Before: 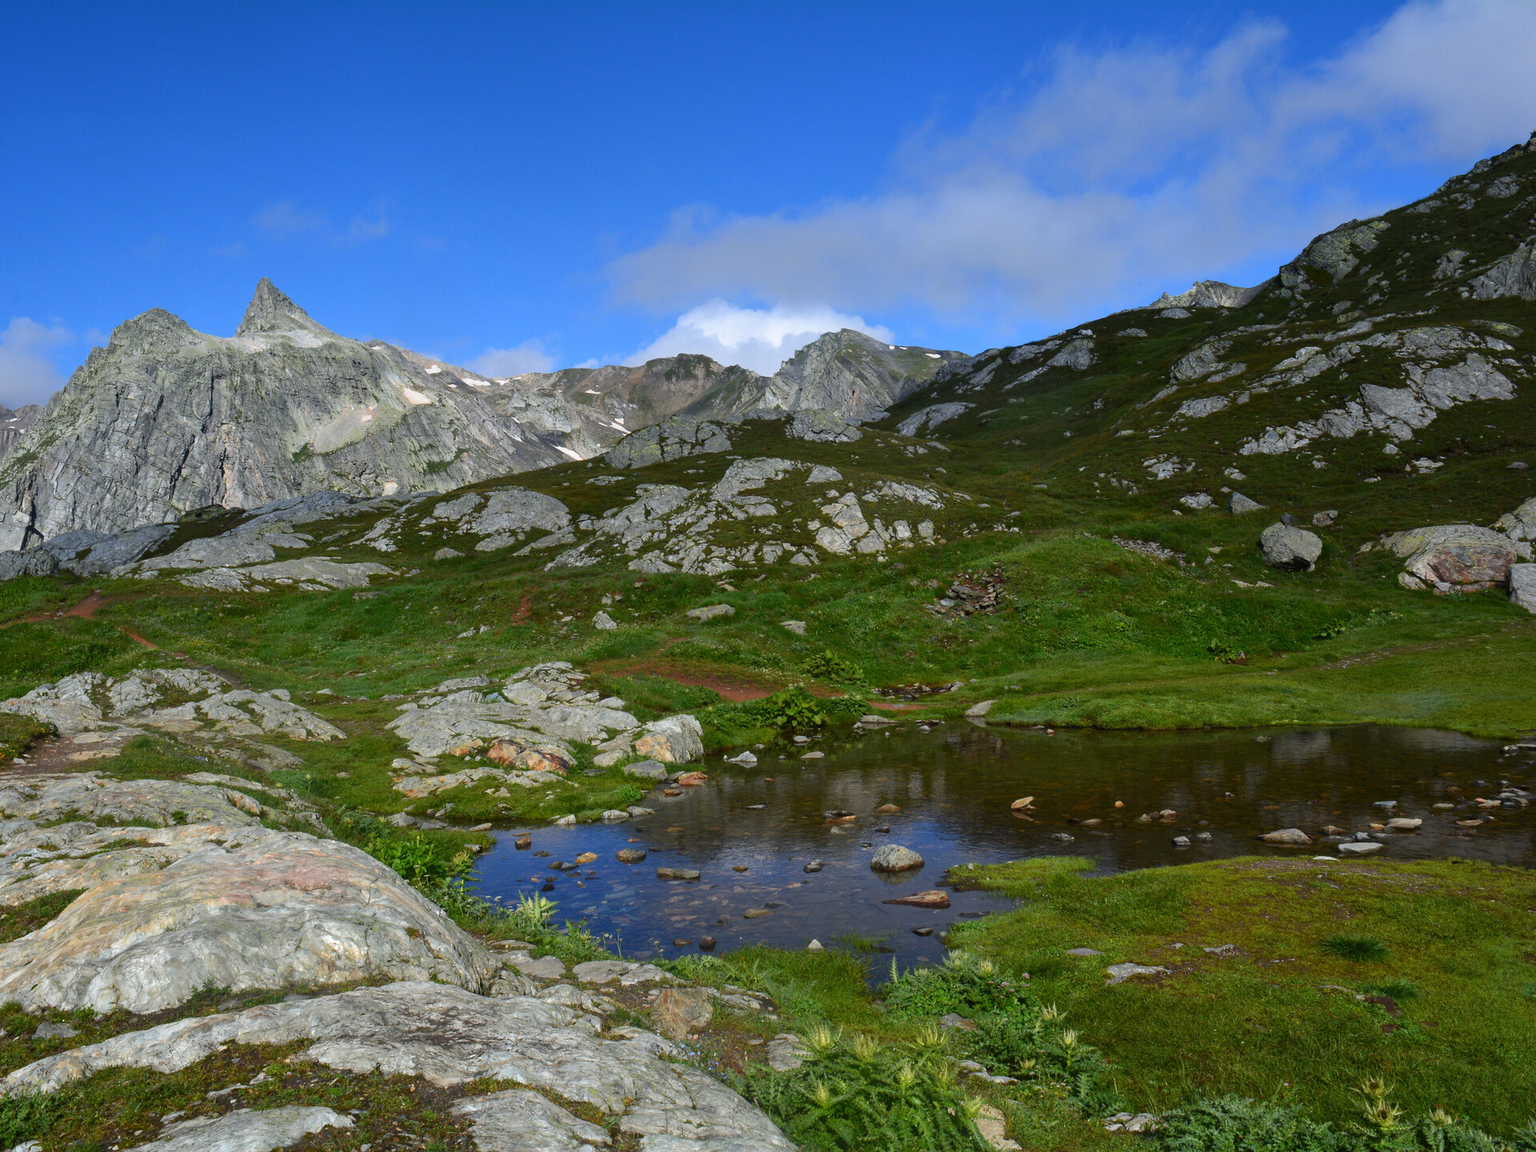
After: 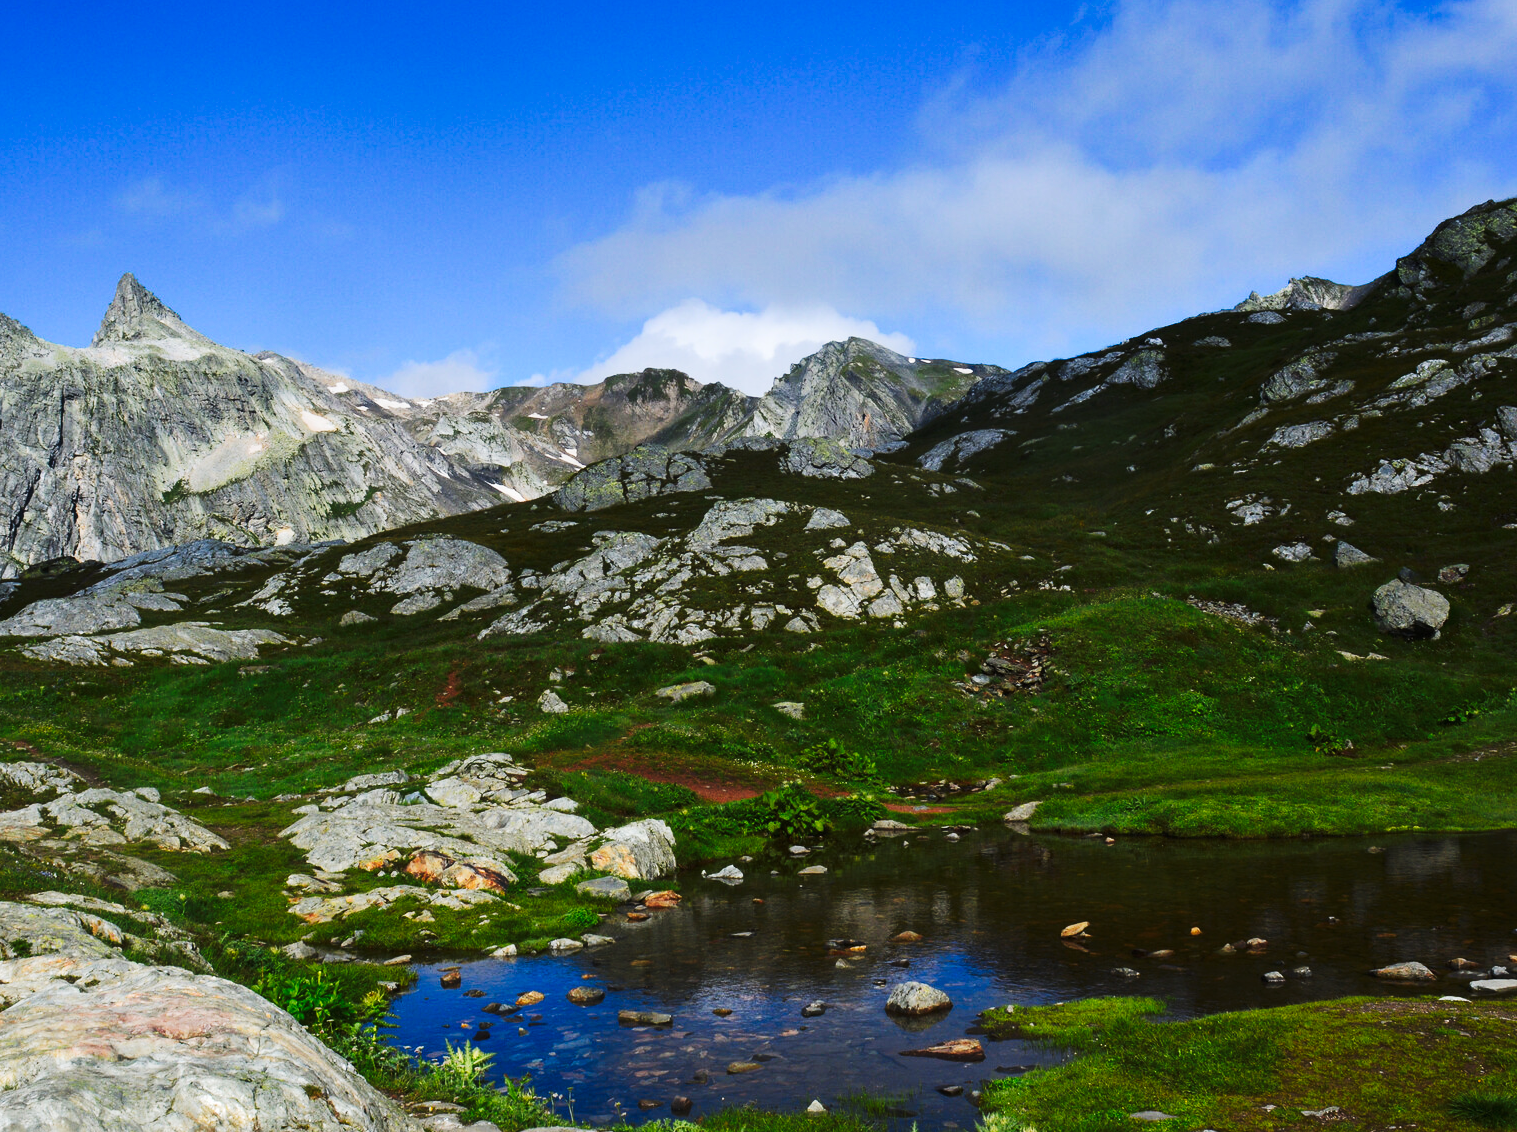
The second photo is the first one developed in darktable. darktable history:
tone curve: curves: ch0 [(0, 0) (0.288, 0.201) (0.683, 0.793) (1, 1)], preserve colors none
crop and rotate: left 10.575%, top 5.155%, right 10.412%, bottom 16.233%
